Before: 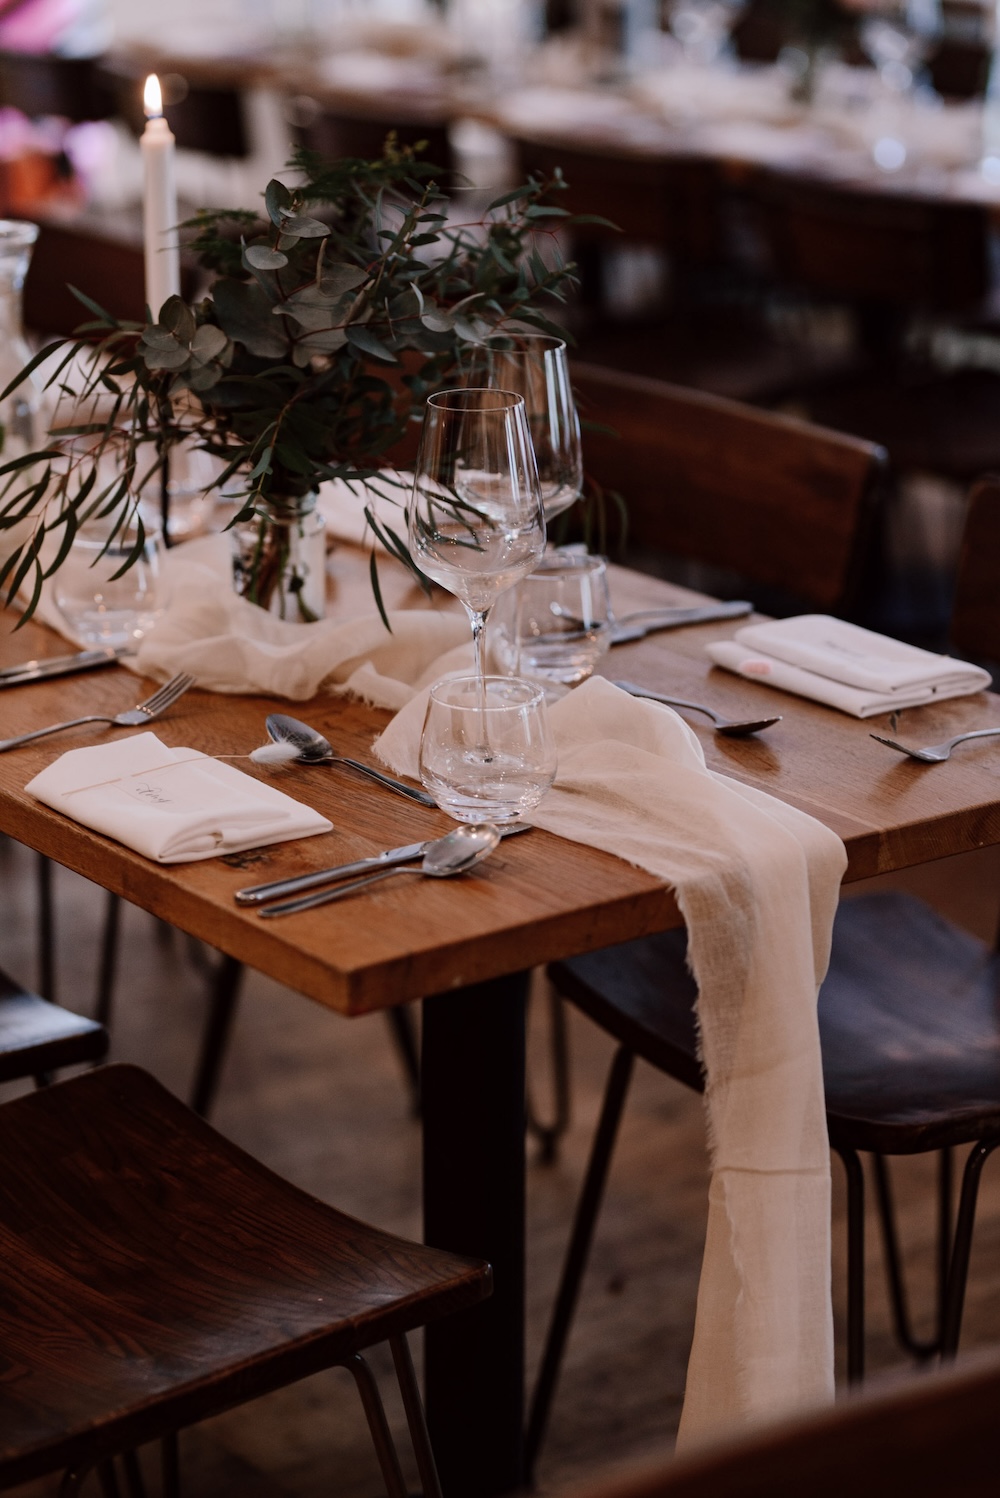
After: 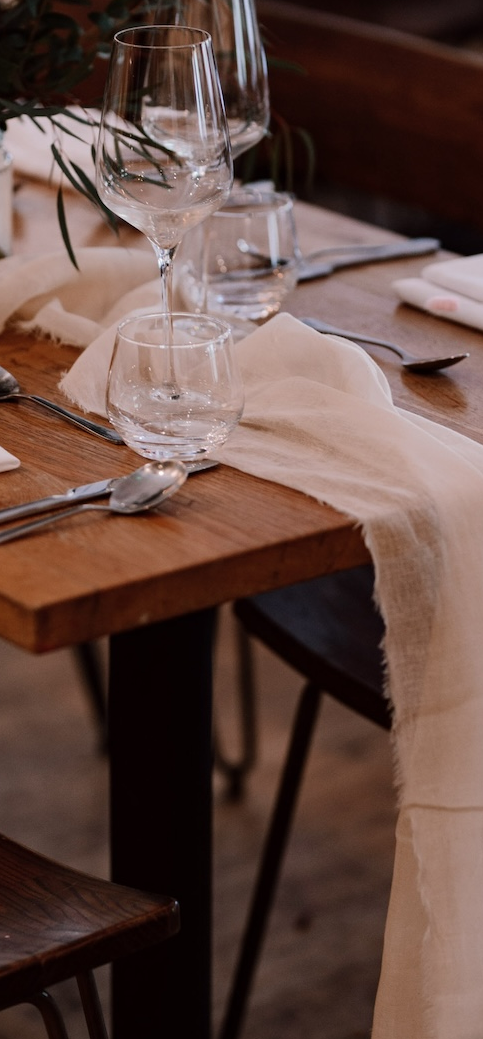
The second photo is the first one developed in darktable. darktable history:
crop: left 31.332%, top 24.289%, right 20.345%, bottom 6.338%
